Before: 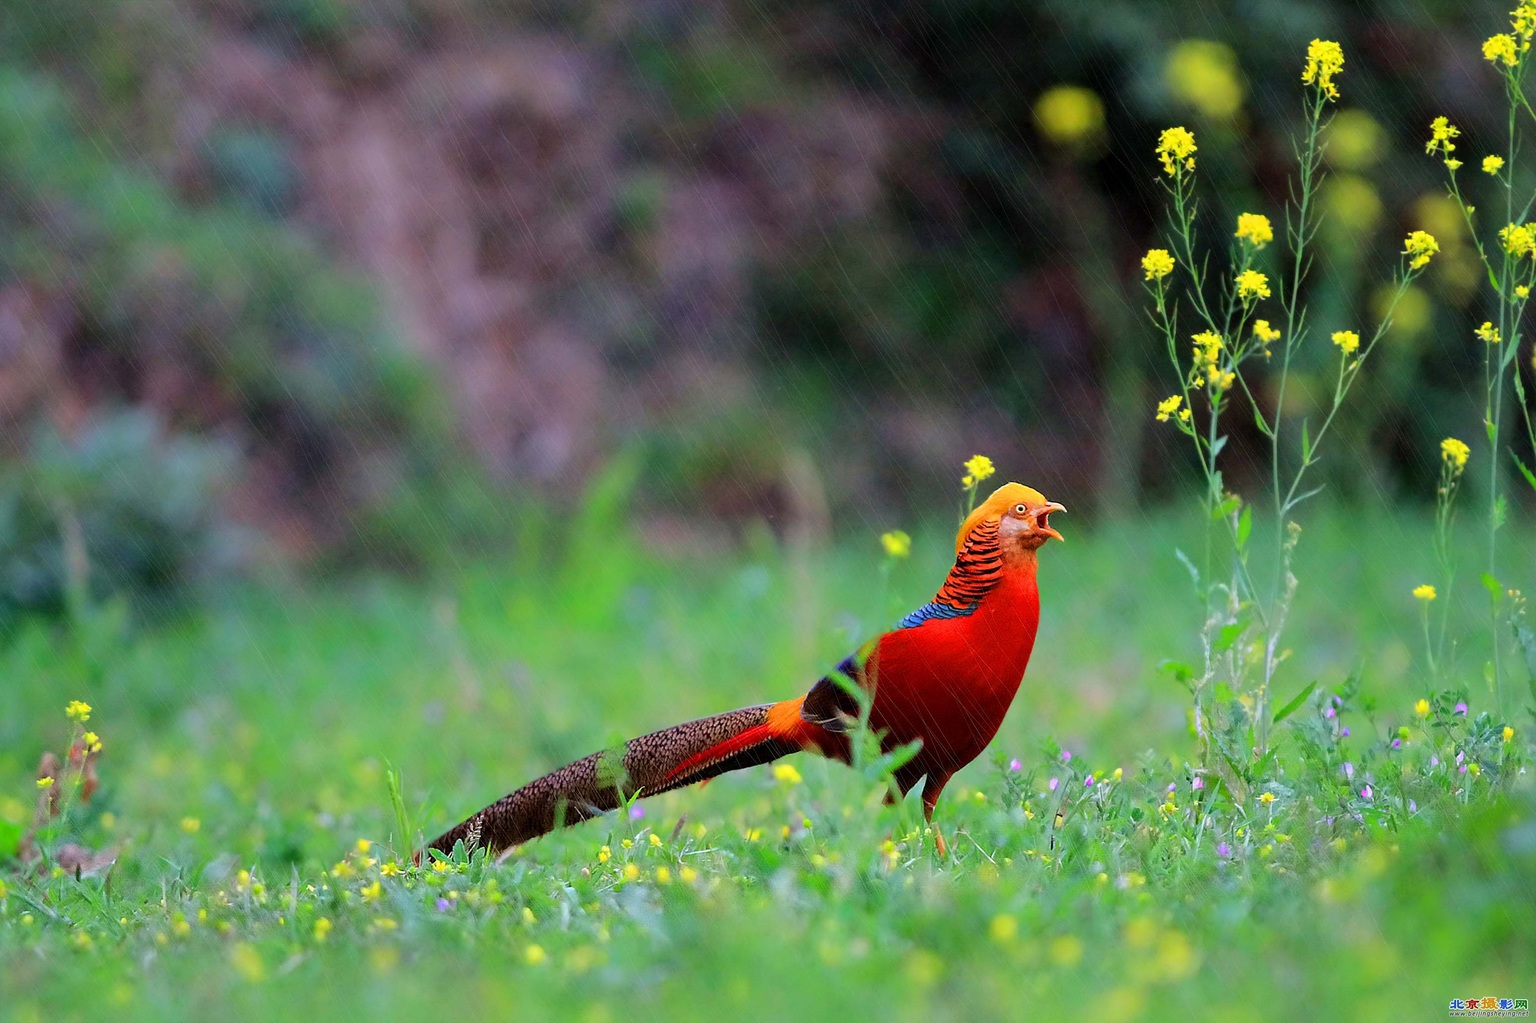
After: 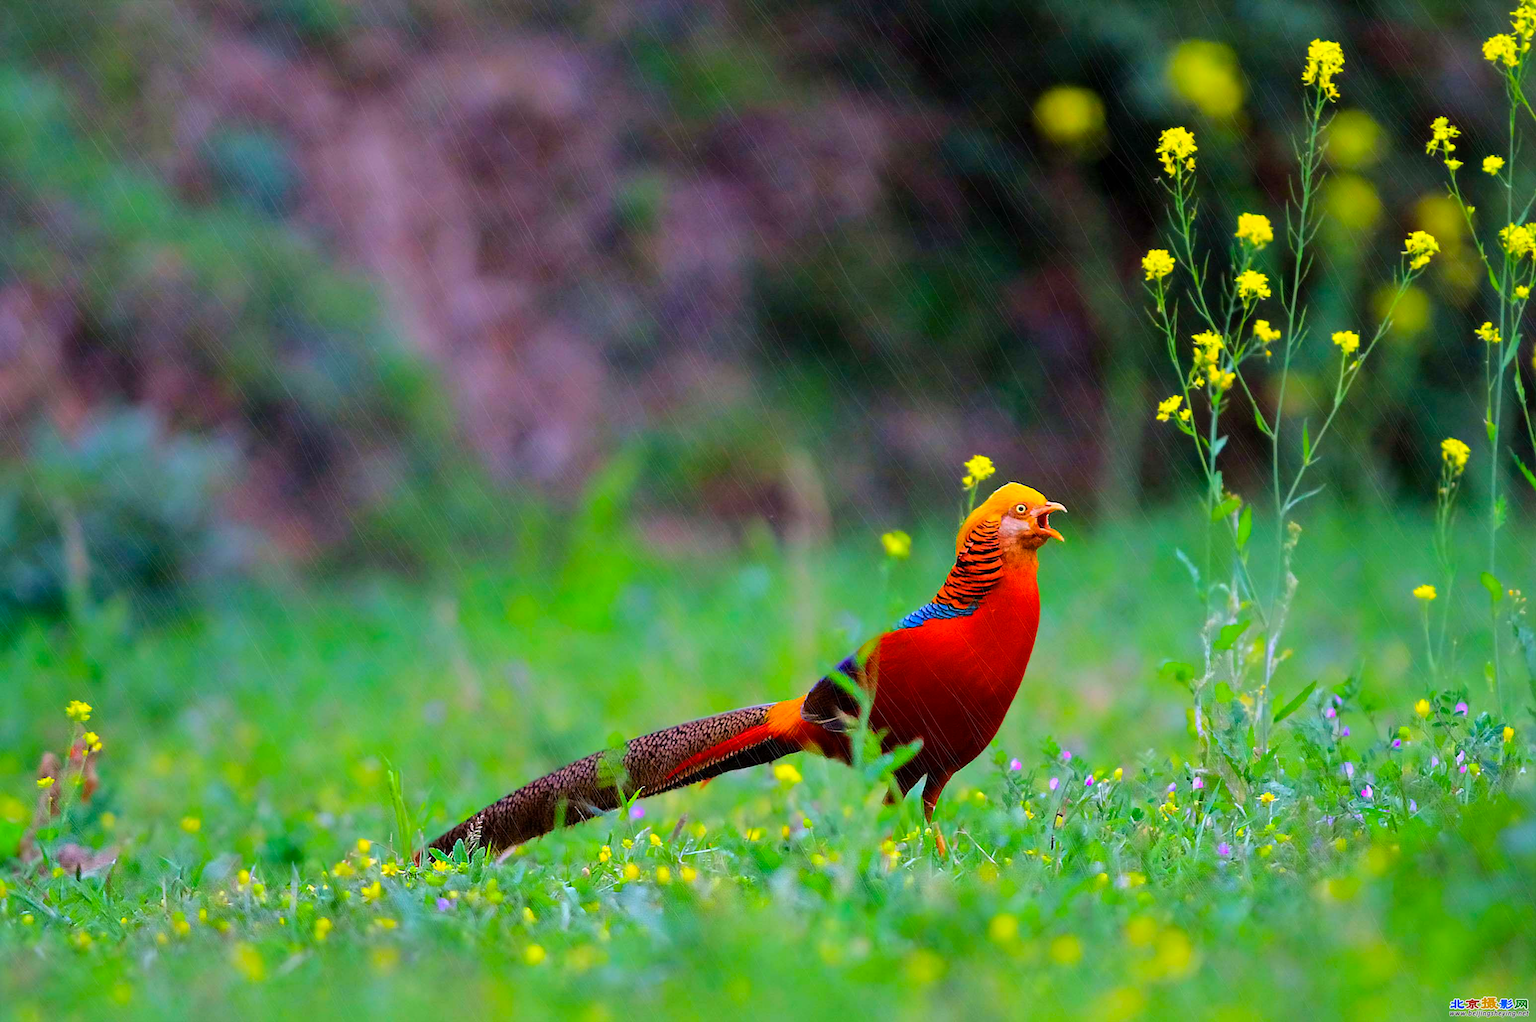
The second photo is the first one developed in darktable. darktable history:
color balance rgb: linear chroma grading › global chroma 9.31%, global vibrance 41.49%
white balance: red 1.009, blue 1.027
